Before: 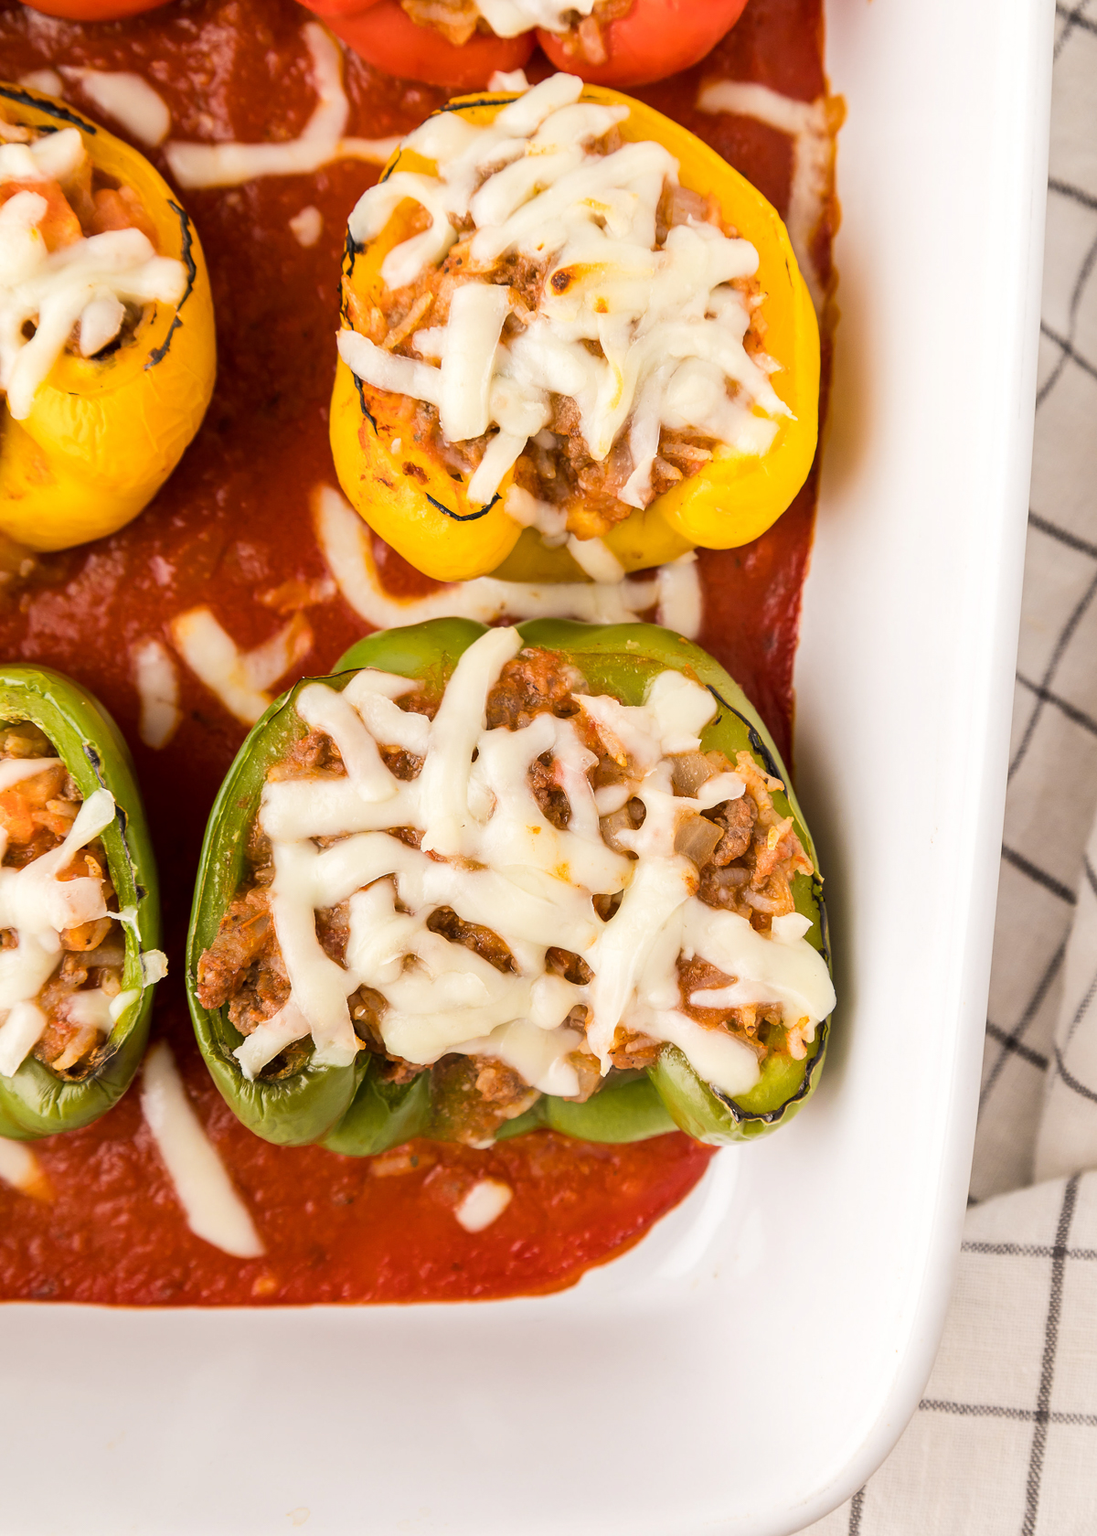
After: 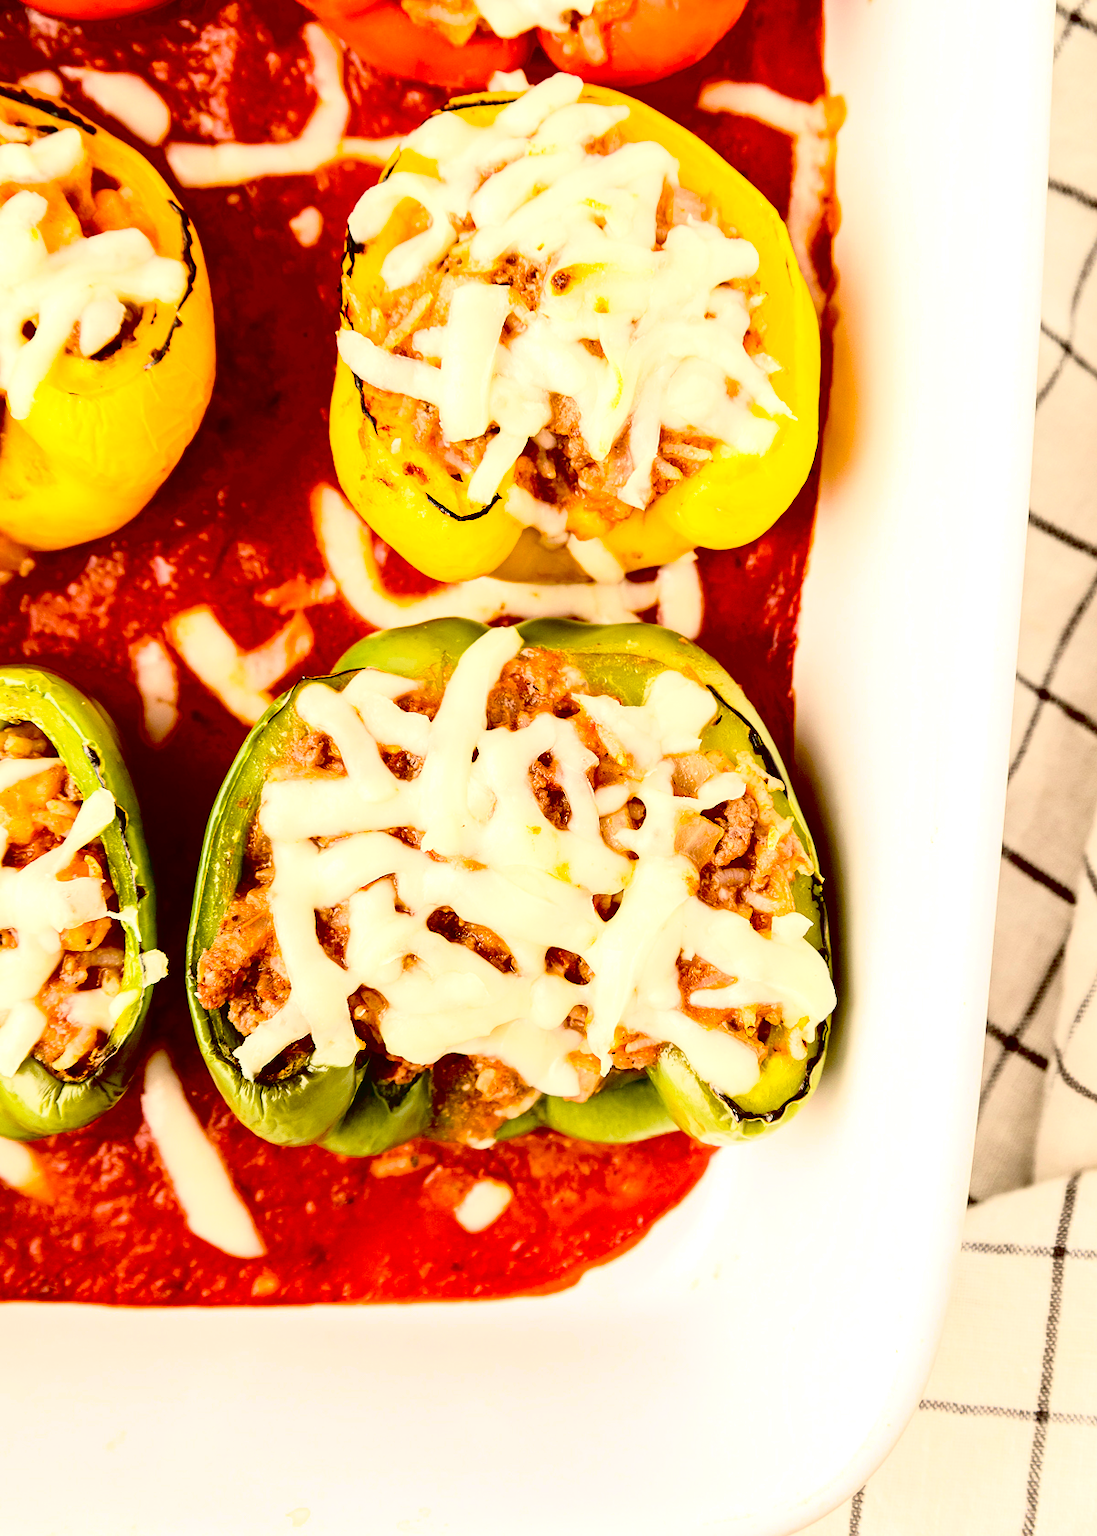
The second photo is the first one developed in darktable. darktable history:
tone curve: curves: ch0 [(0, 0.023) (0.087, 0.065) (0.184, 0.168) (0.45, 0.54) (0.57, 0.683) (0.706, 0.841) (0.877, 0.948) (1, 0.984)]; ch1 [(0, 0) (0.388, 0.369) (0.447, 0.447) (0.505, 0.5) (0.534, 0.528) (0.57, 0.571) (0.592, 0.602) (0.644, 0.663) (1, 1)]; ch2 [(0, 0) (0.314, 0.223) (0.427, 0.405) (0.492, 0.496) (0.524, 0.547) (0.534, 0.57) (0.583, 0.605) (0.673, 0.667) (1, 1)], color space Lab, independent channels, preserve colors none
haze removal: compatibility mode true, adaptive false
exposure: black level correction 0.04, exposure 0.5 EV, compensate highlight preservation false
